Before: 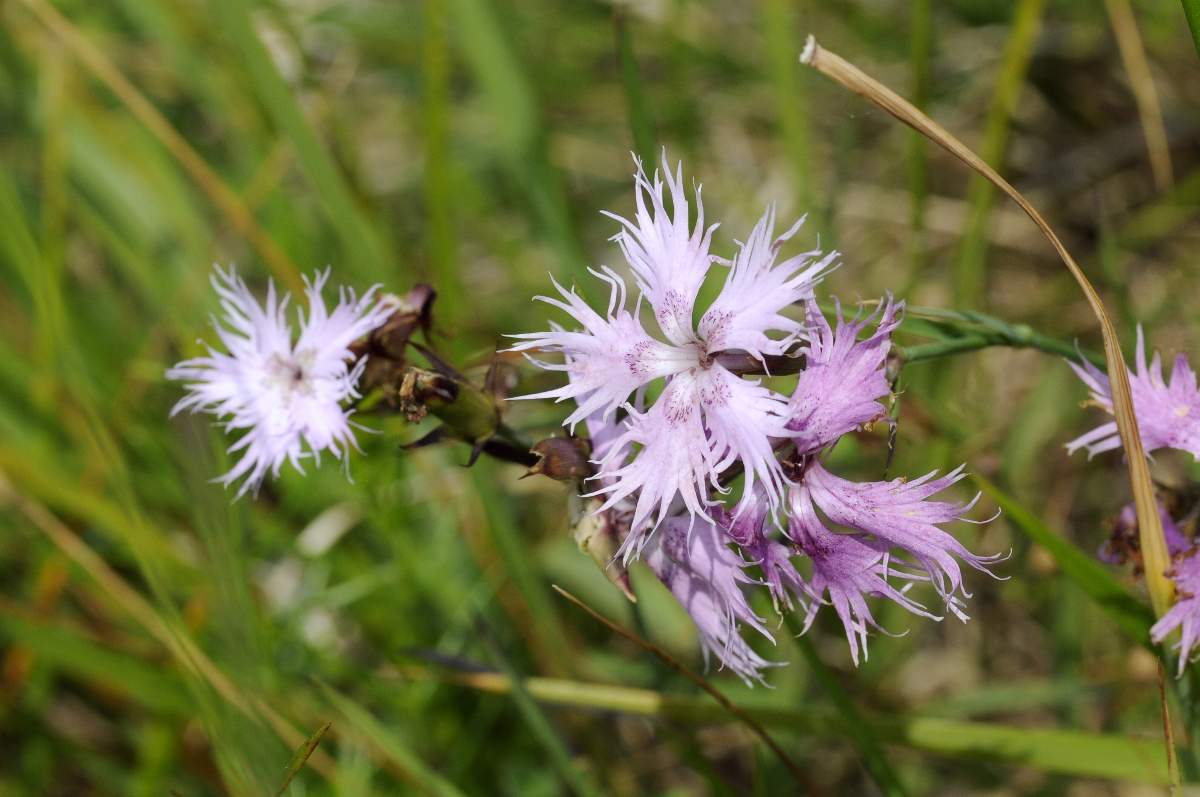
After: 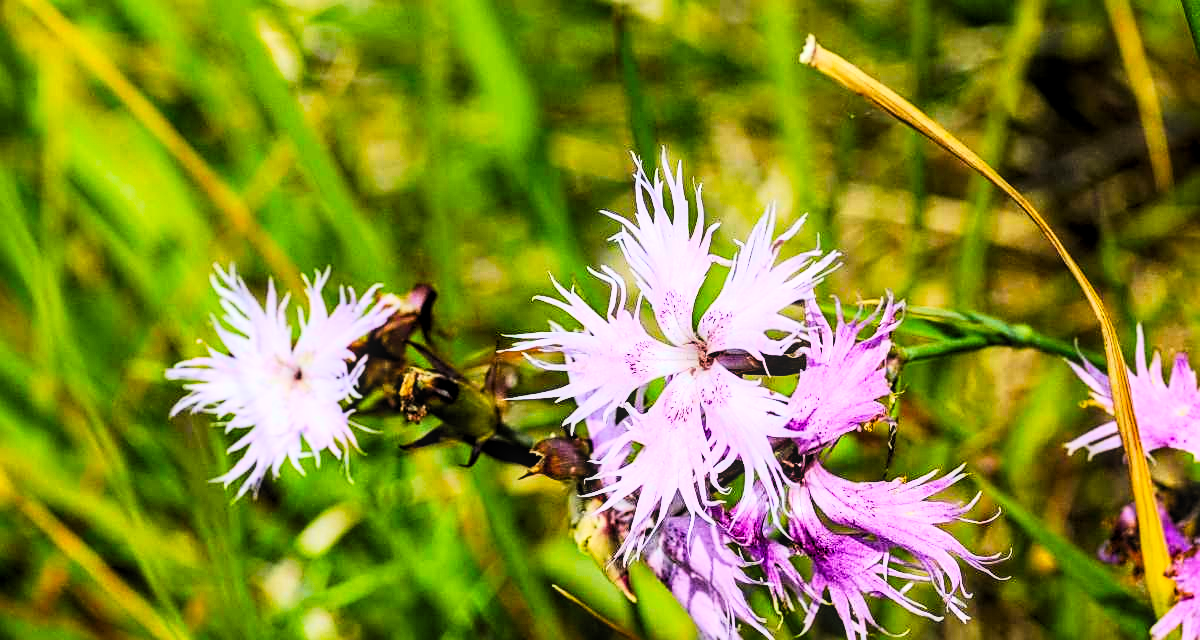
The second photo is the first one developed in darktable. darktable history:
sharpen: on, module defaults
crop: bottom 19.682%
haze removal: compatibility mode true, adaptive false
filmic rgb: black relative exposure -11.76 EV, white relative exposure 5.44 EV, hardness 4.48, latitude 49.77%, contrast 1.142, color science v6 (2022)
tone curve: curves: ch0 [(0.016, 0.011) (0.204, 0.146) (0.515, 0.476) (0.78, 0.795) (1, 0.981)], preserve colors none
local contrast: on, module defaults
color balance rgb: perceptual saturation grading › global saturation 19.872%, perceptual brilliance grading › highlights 9.766%, perceptual brilliance grading › mid-tones 4.589%, global vibrance 20%
contrast brightness saturation: contrast 0.242, brightness 0.26, saturation 0.388
